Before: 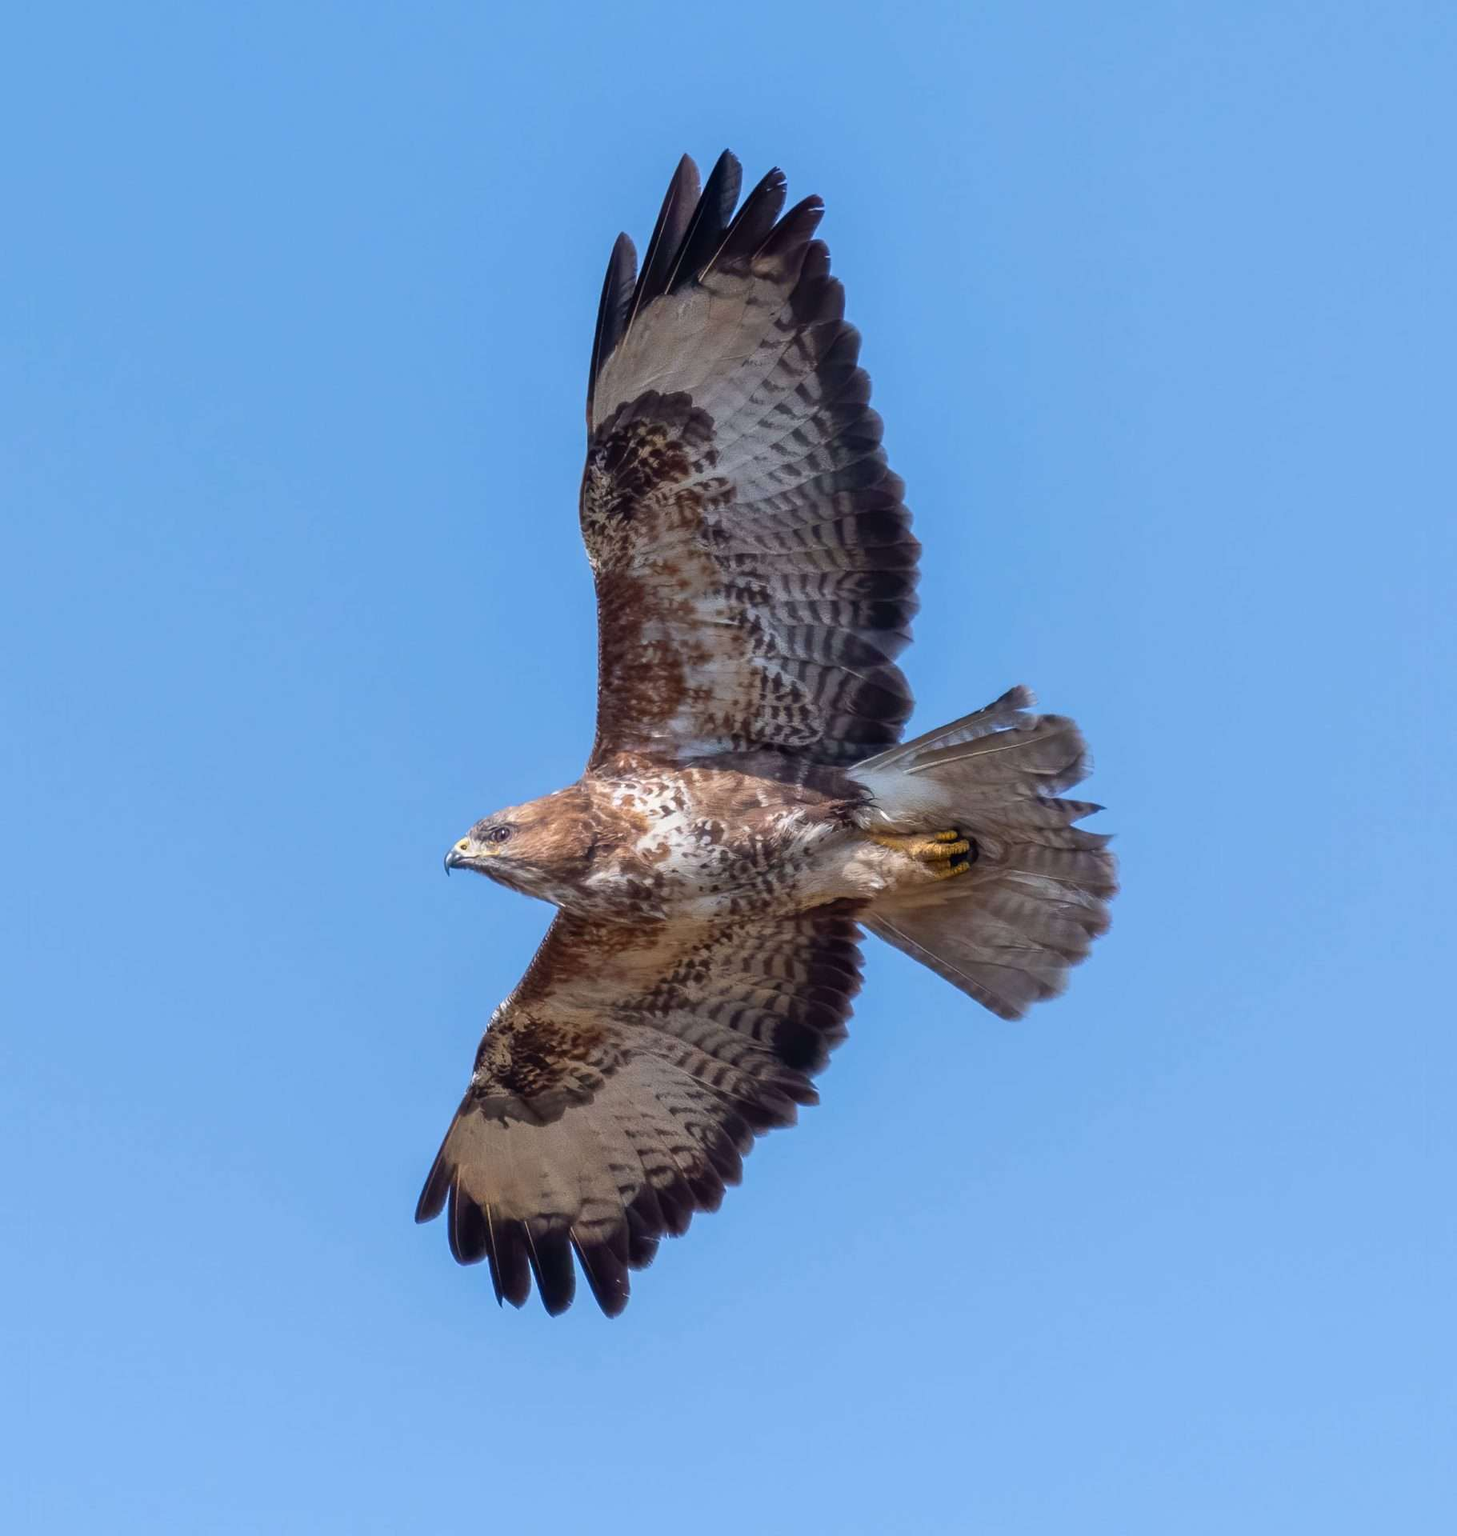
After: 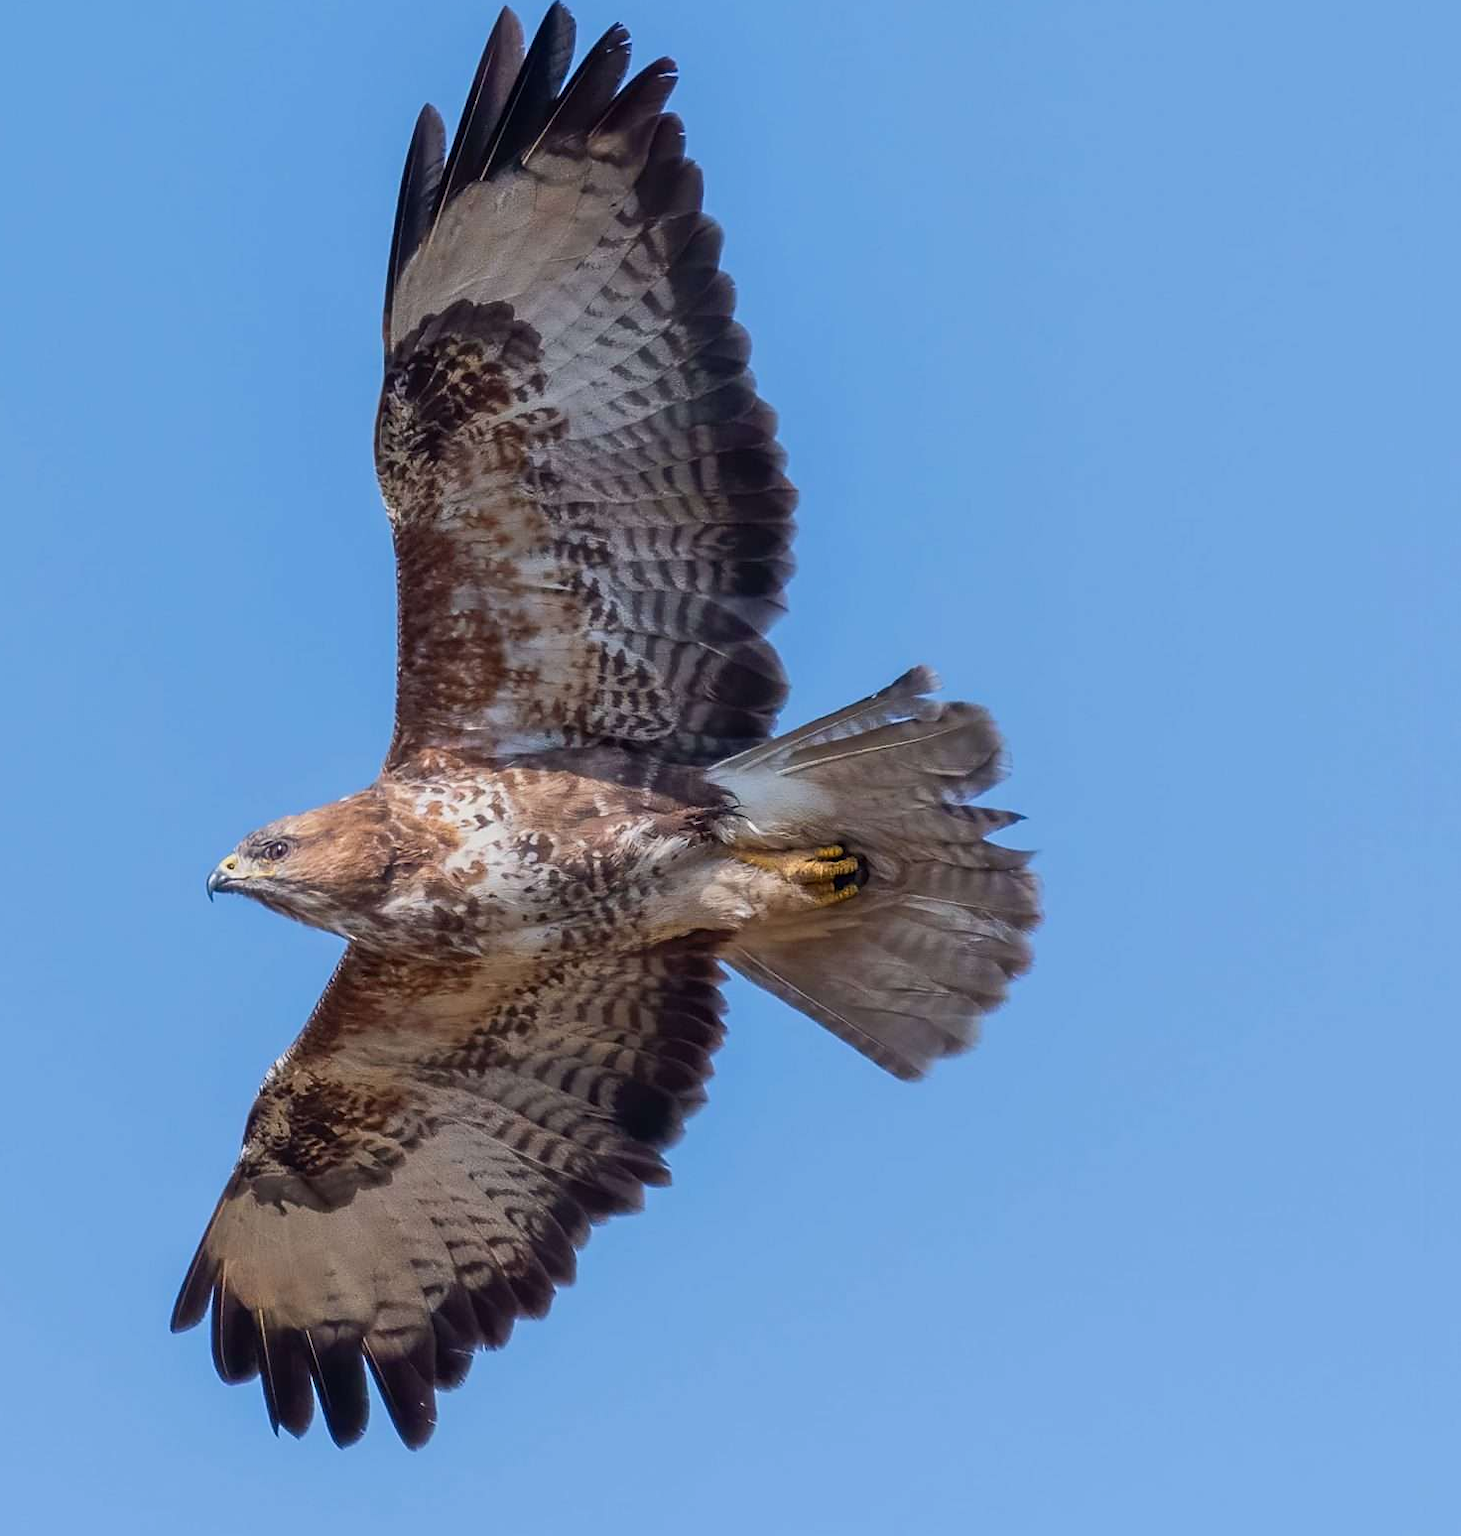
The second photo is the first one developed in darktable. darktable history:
sharpen: radius 1.847, amount 0.412, threshold 1.286
crop: left 19.068%, top 9.734%, bottom 9.628%
tone equalizer: -8 EV -0.002 EV, -7 EV 0.004 EV, -6 EV -0.029 EV, -5 EV 0.013 EV, -4 EV -0.025 EV, -3 EV 0.038 EV, -2 EV -0.088 EV, -1 EV -0.272 EV, +0 EV -0.554 EV, edges refinement/feathering 500, mask exposure compensation -1.57 EV, preserve details no
